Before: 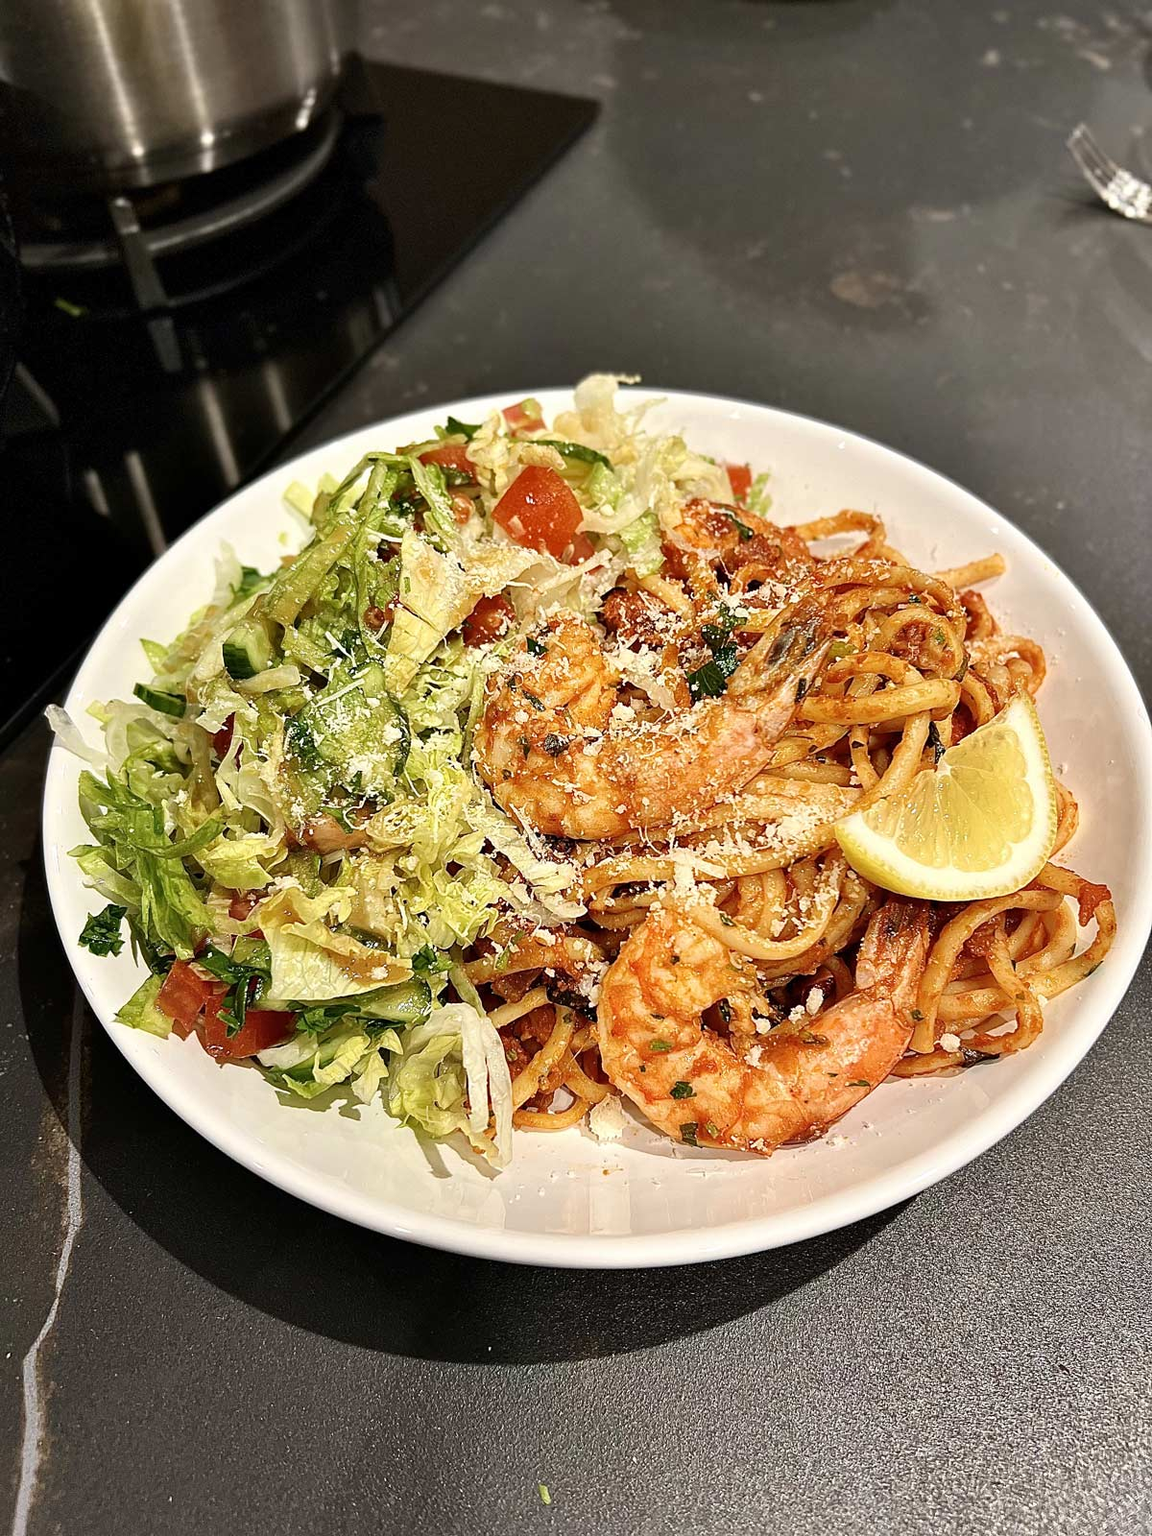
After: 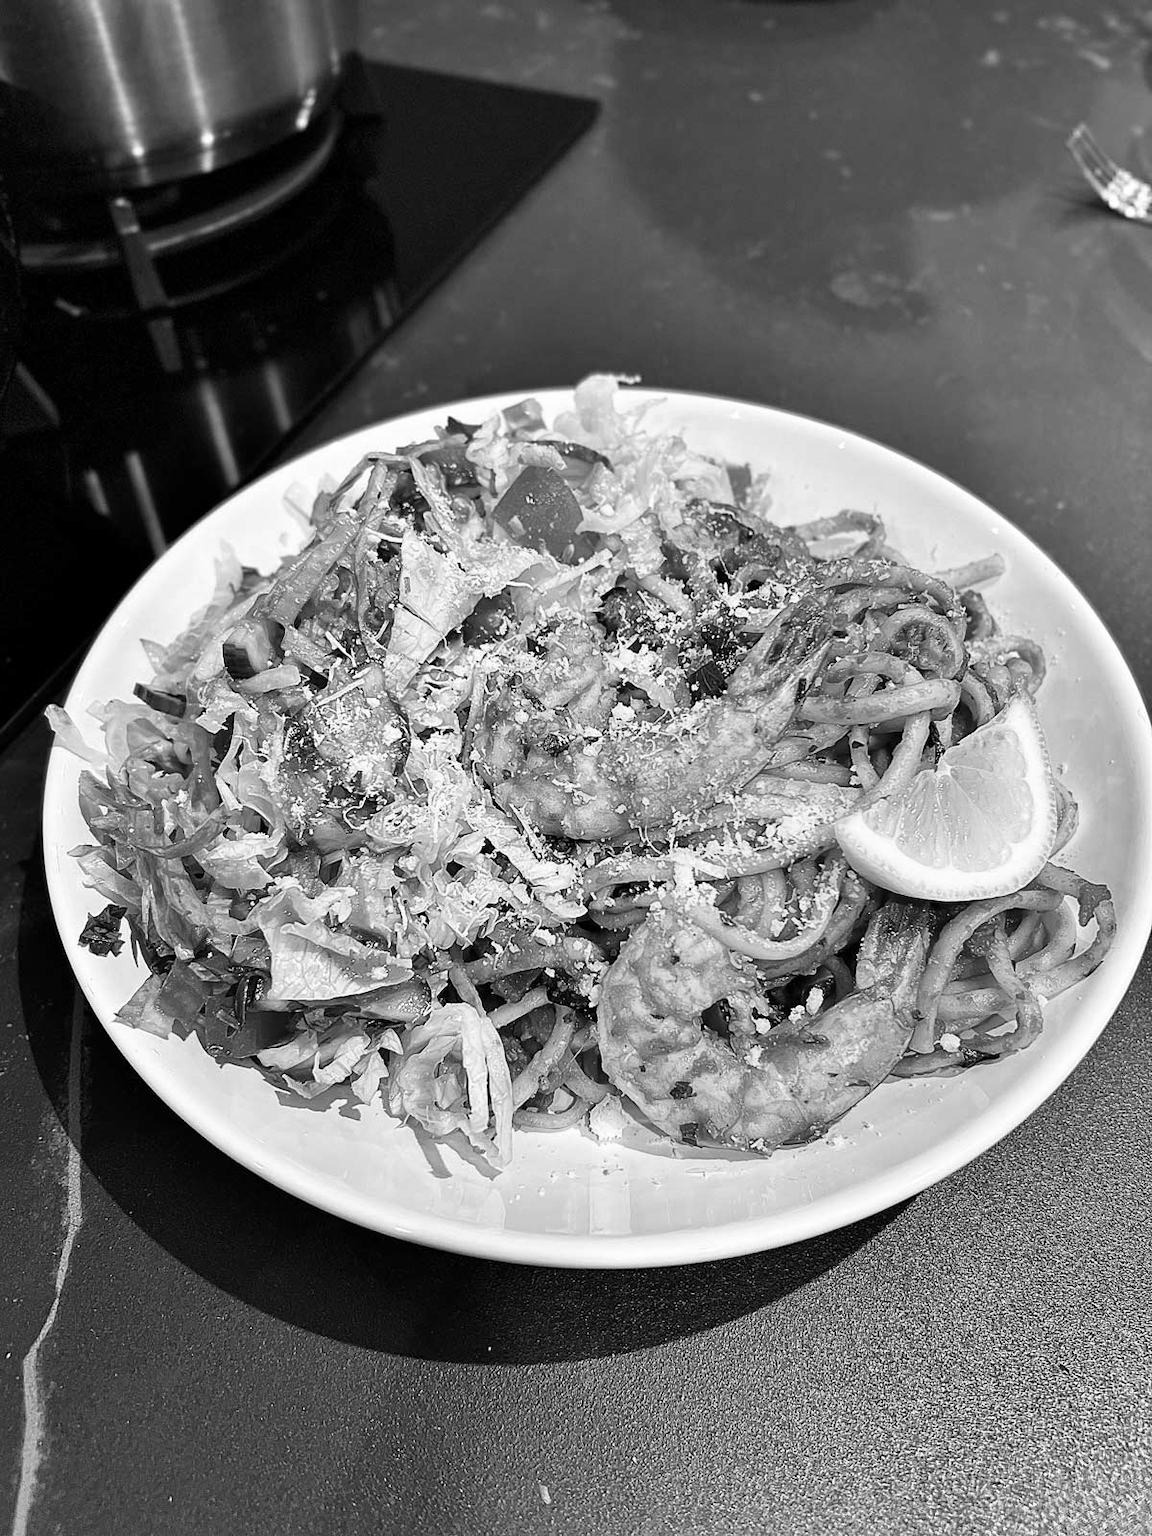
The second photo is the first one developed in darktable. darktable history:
color balance rgb: perceptual saturation grading › global saturation 20%, perceptual saturation grading › highlights -25%, perceptual saturation grading › shadows 25%
monochrome: a 16.01, b -2.65, highlights 0.52
white balance: emerald 1
